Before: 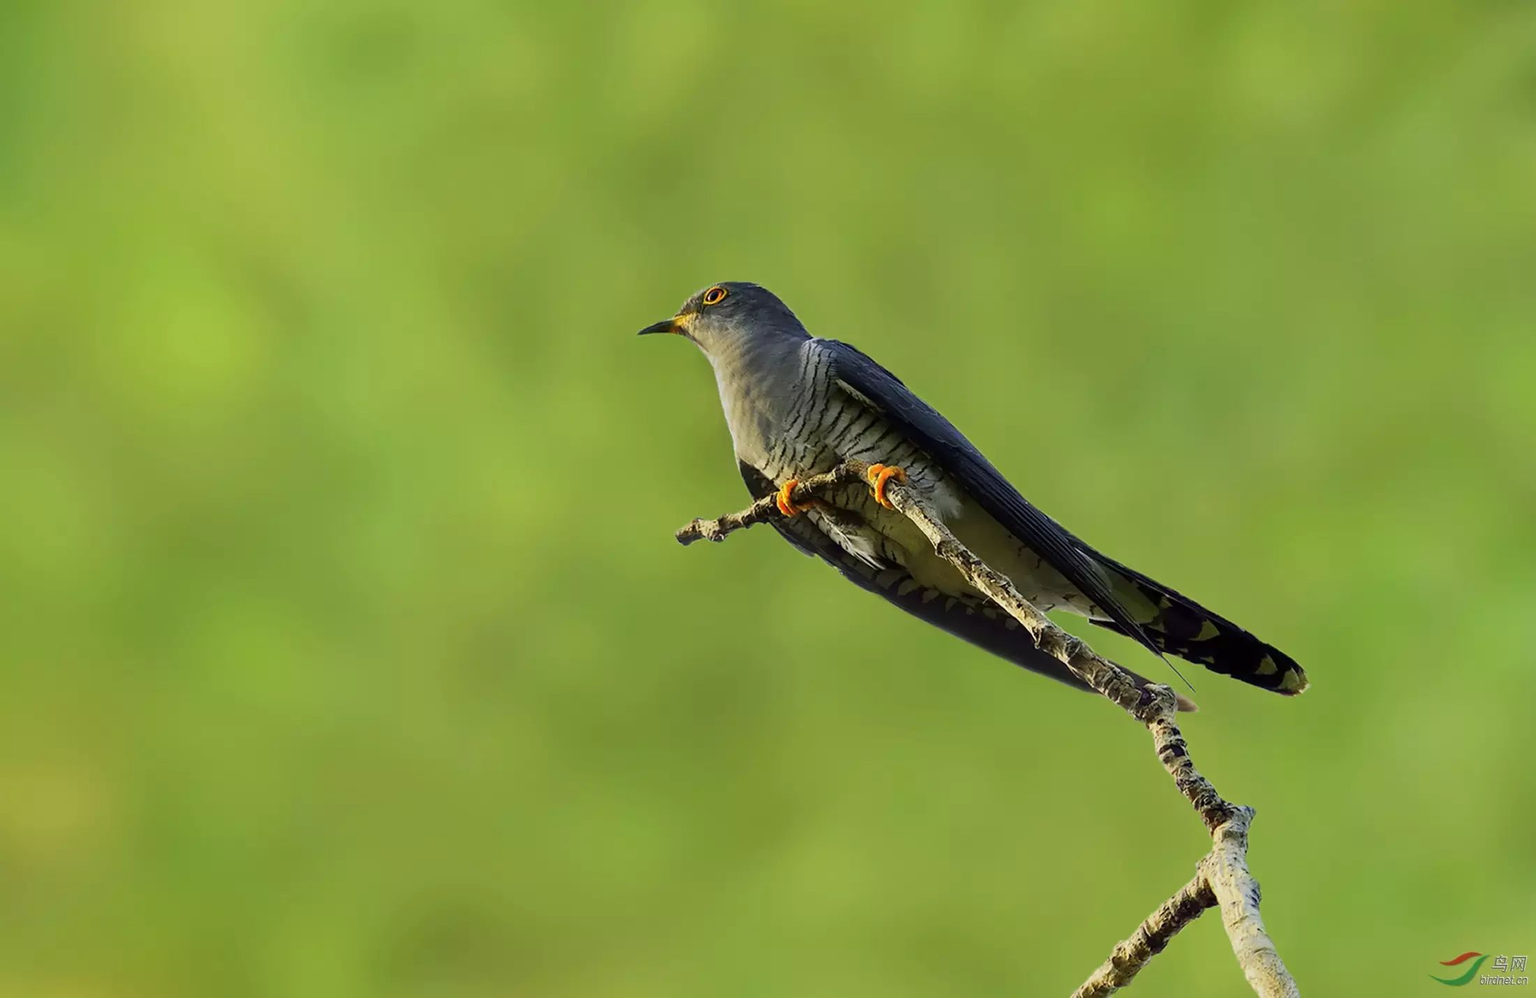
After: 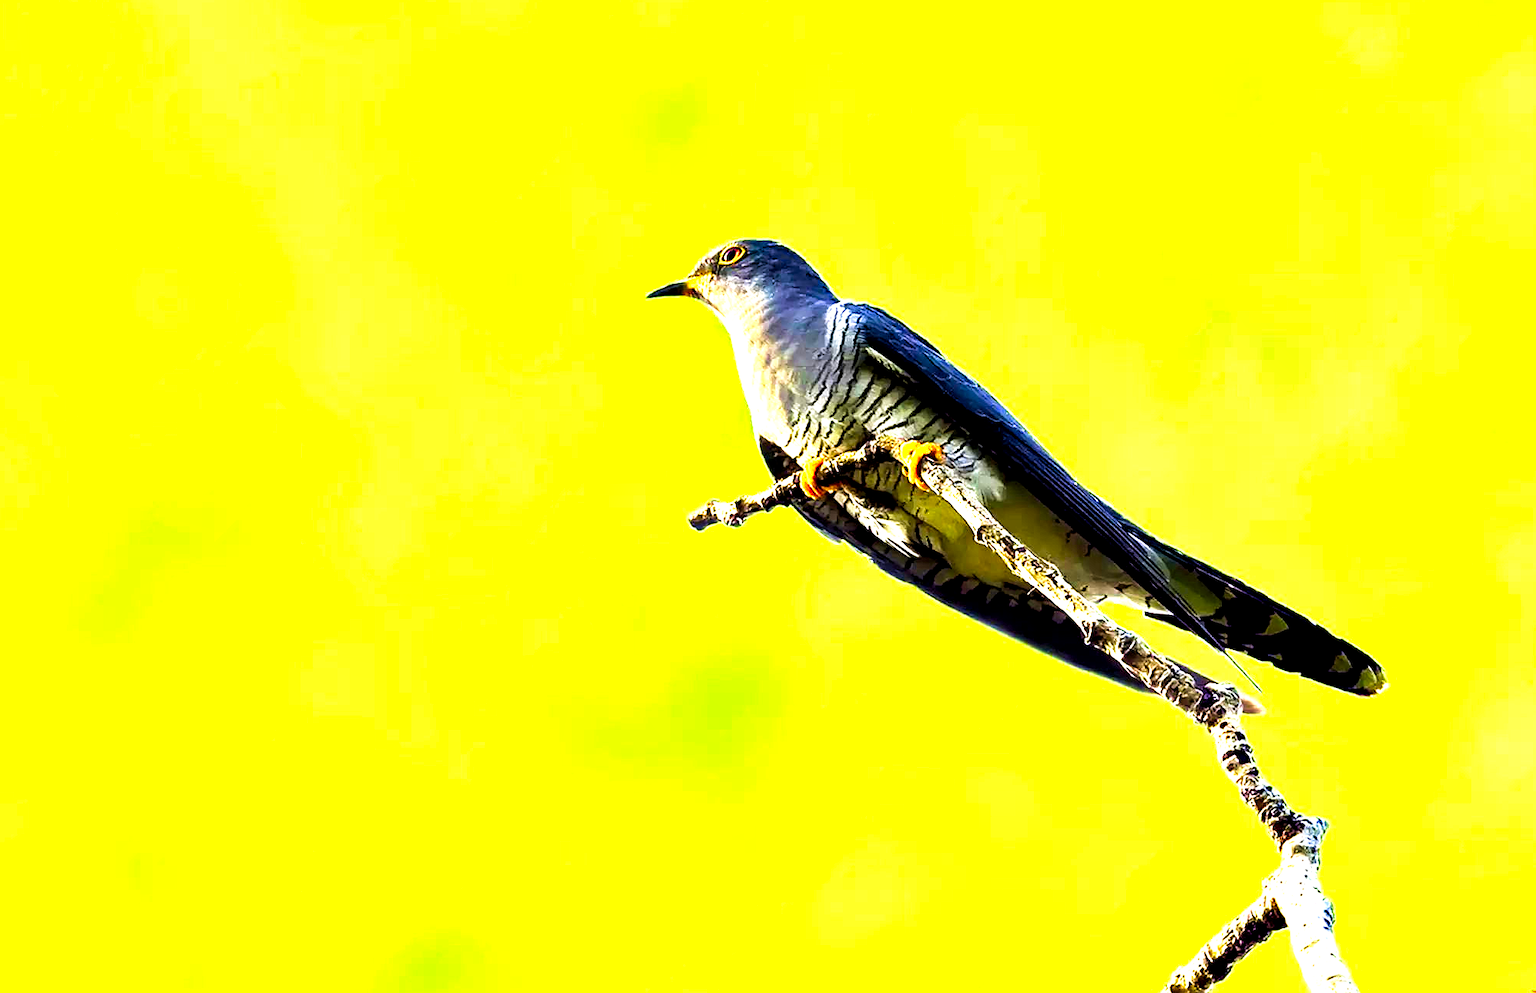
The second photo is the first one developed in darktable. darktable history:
crop: left 3.367%, top 6.514%, right 5.987%, bottom 3.261%
exposure: exposure 2.237 EV, compensate highlight preservation false
contrast equalizer: y [[0.6 ×6], [0.55 ×6], [0 ×6], [0 ×6], [0 ×6]]
sharpen: amount 0.202
velvia: strength 39.85%
color balance rgb: perceptual saturation grading › global saturation 30.121%, global vibrance 20%
